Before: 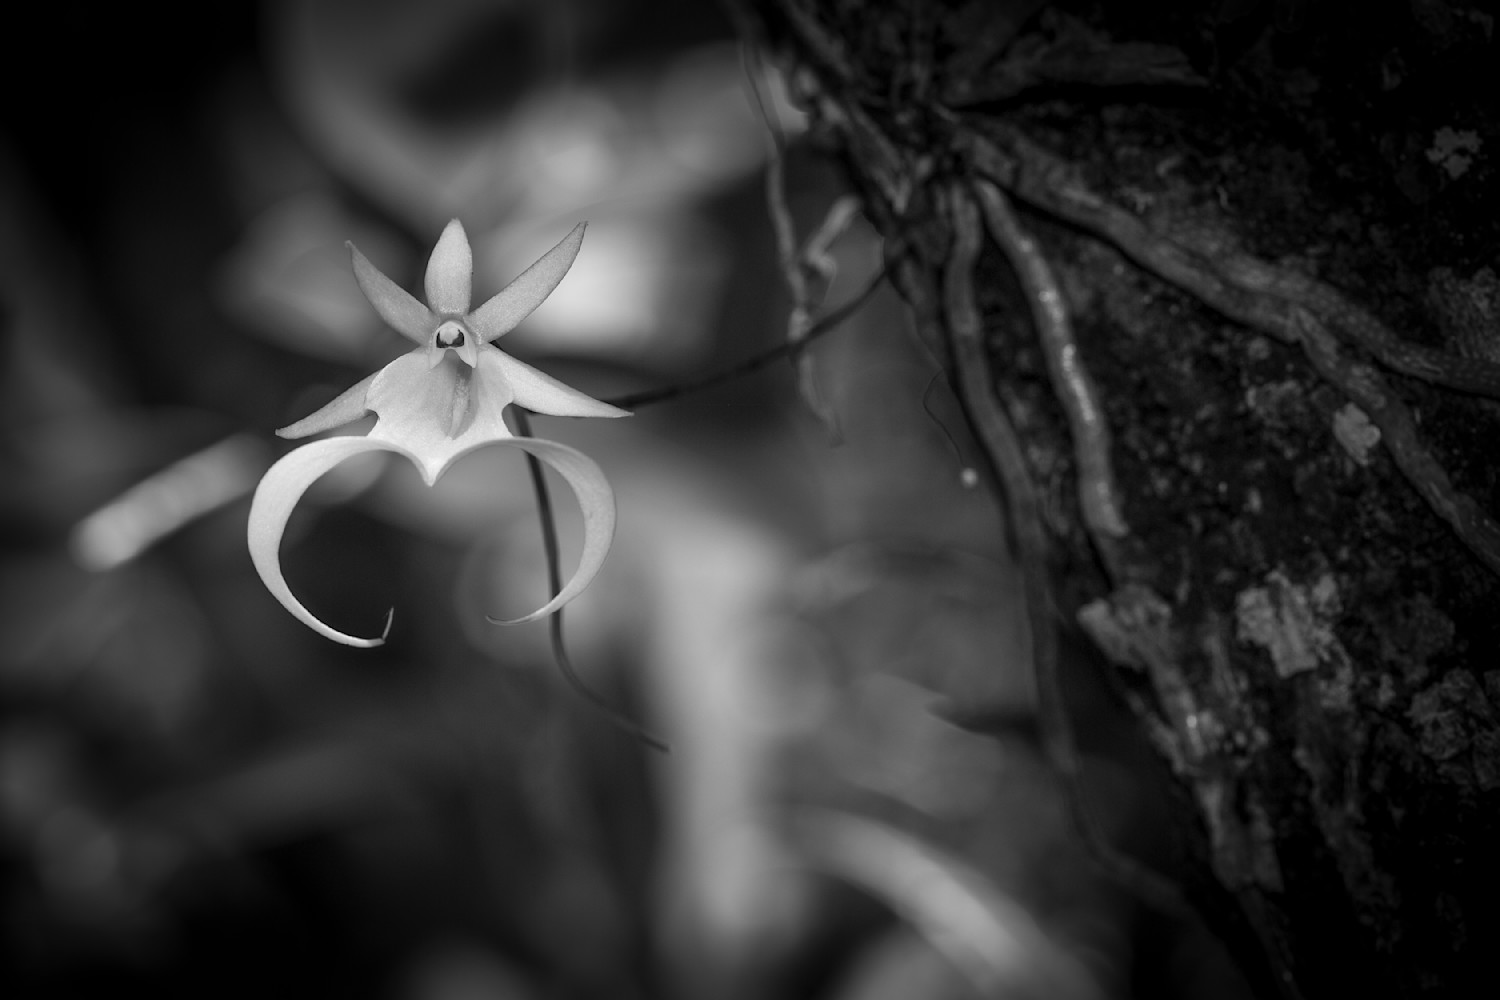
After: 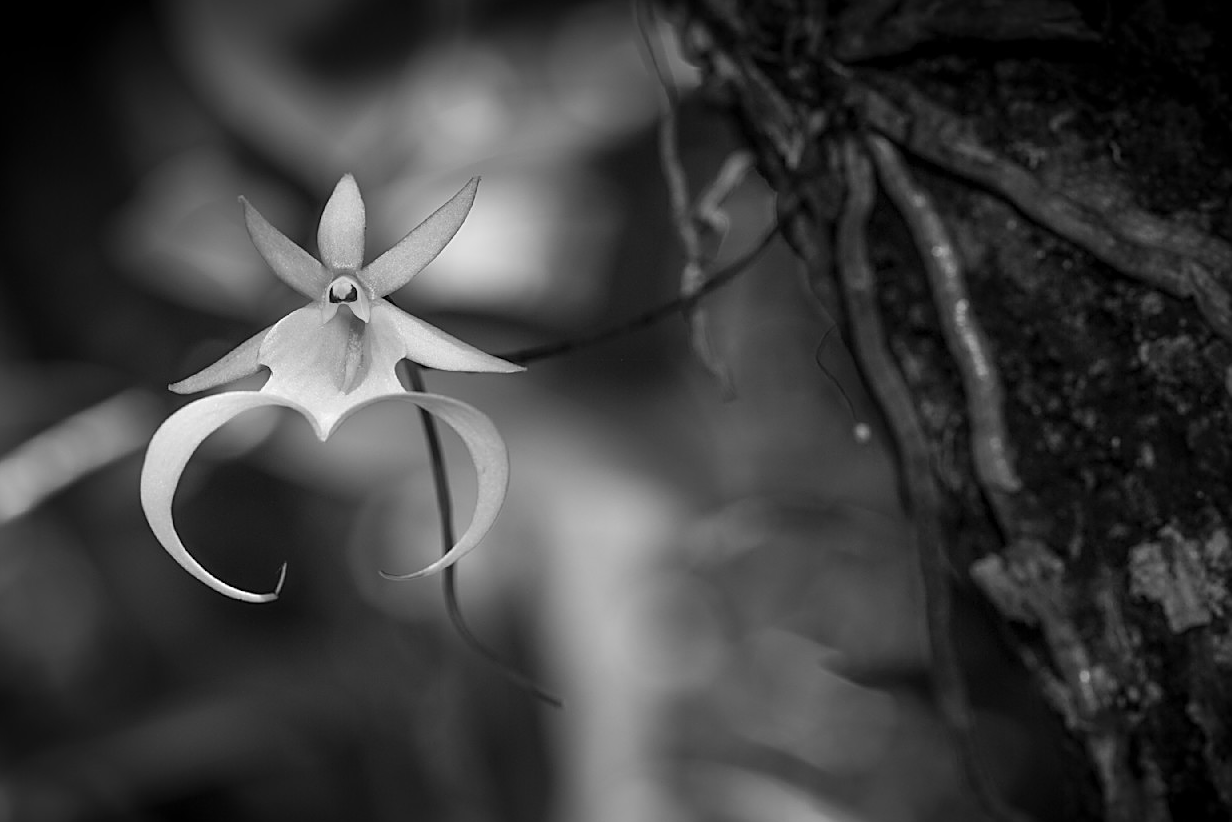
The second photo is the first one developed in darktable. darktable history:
crop and rotate: left 7.196%, top 4.574%, right 10.605%, bottom 13.178%
sharpen: on, module defaults
